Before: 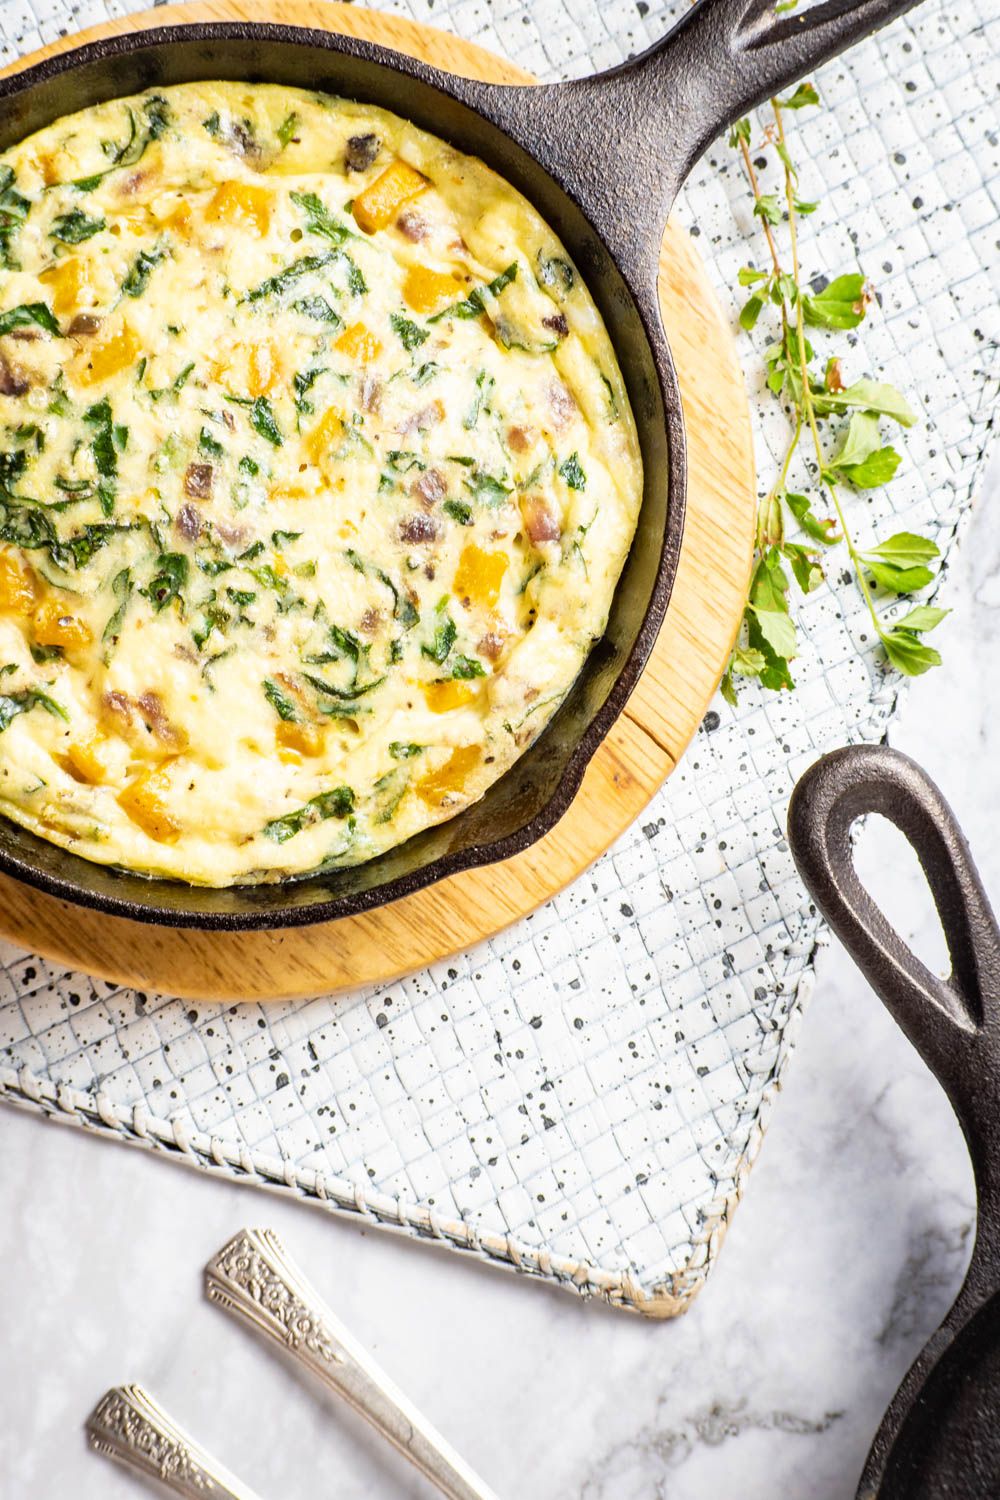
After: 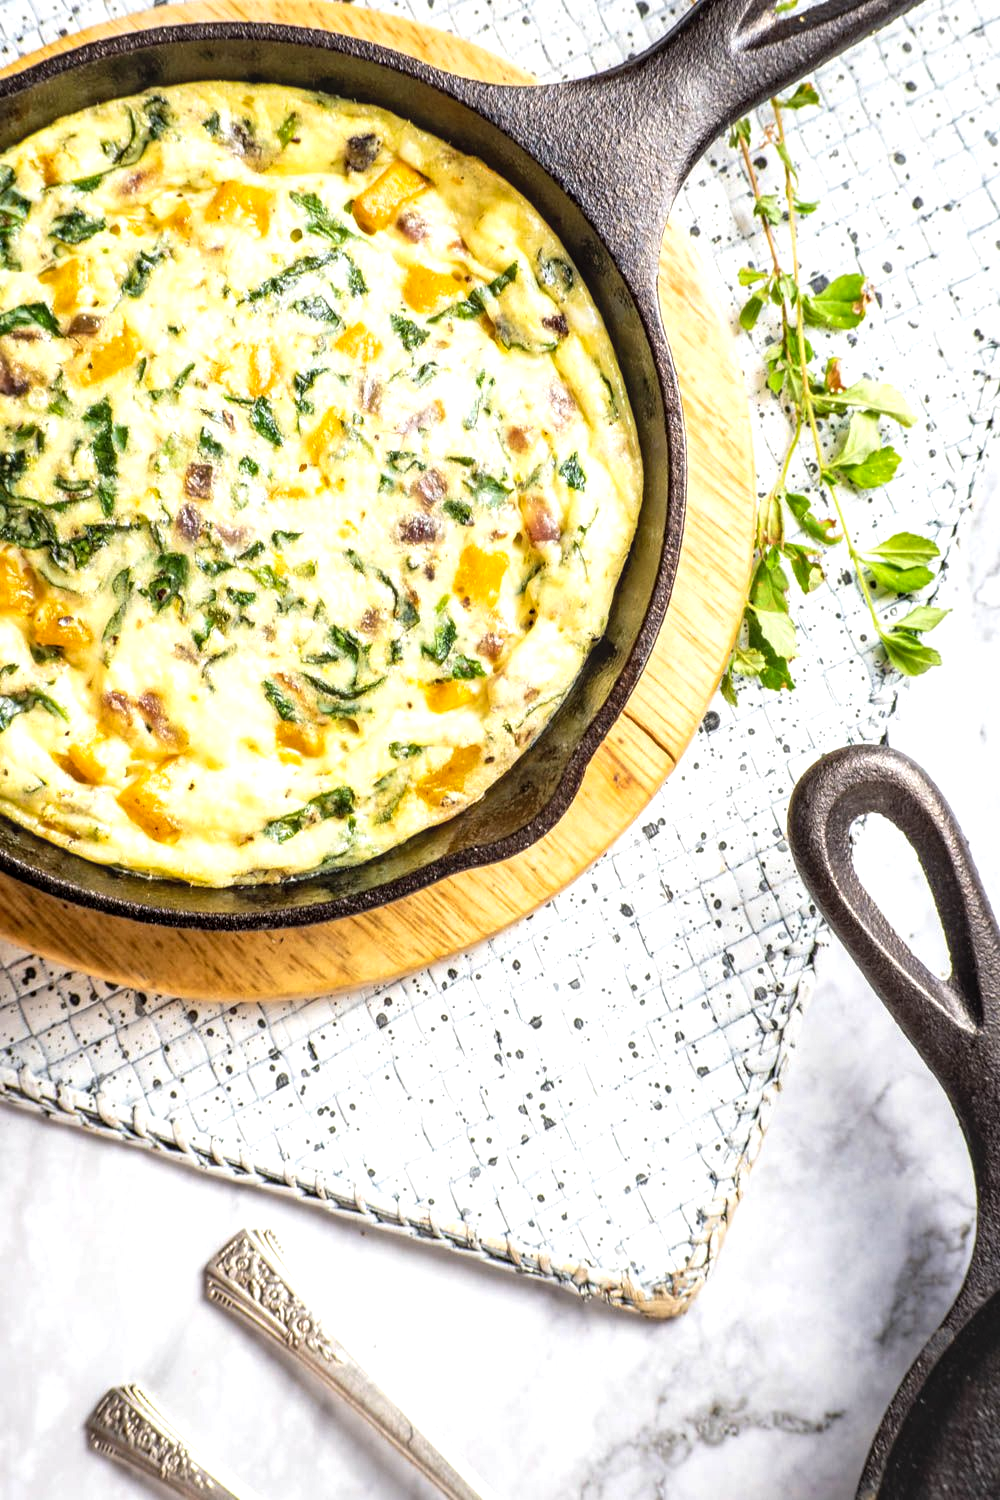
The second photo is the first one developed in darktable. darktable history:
local contrast: on, module defaults
base curve: curves: ch0 [(0, 0) (0.303, 0.277) (1, 1)], preserve colors none
exposure: exposure 0.3 EV, compensate highlight preservation false
color zones: curves: ch0 [(0.25, 0.5) (0.463, 0.627) (0.484, 0.637) (0.75, 0.5)], mix -95.56%
